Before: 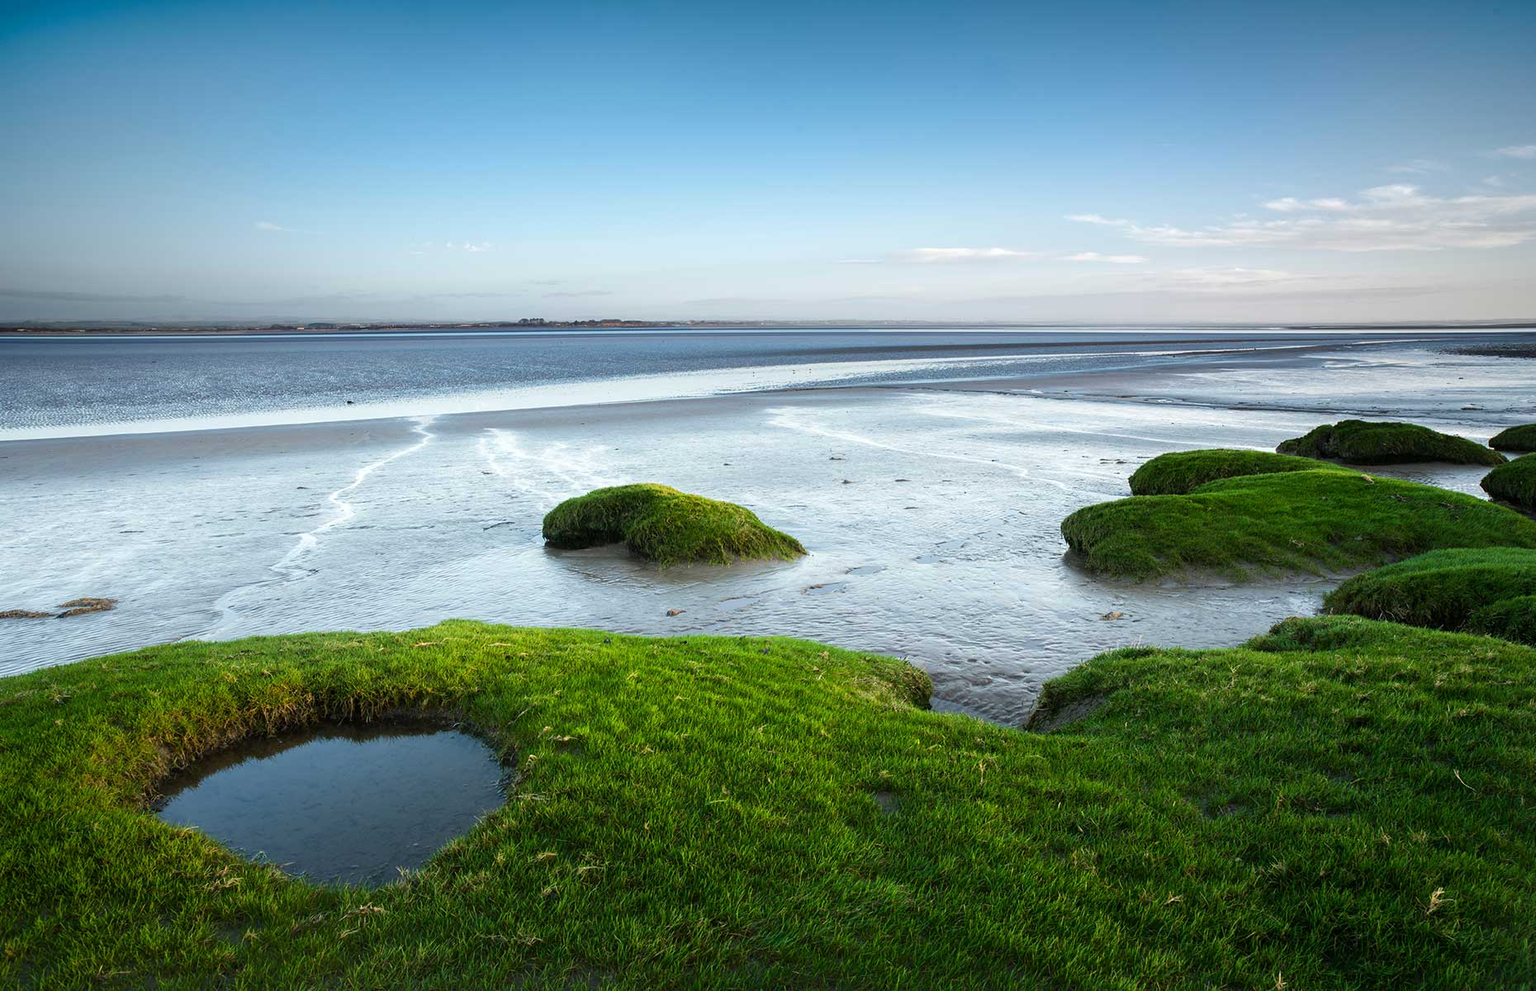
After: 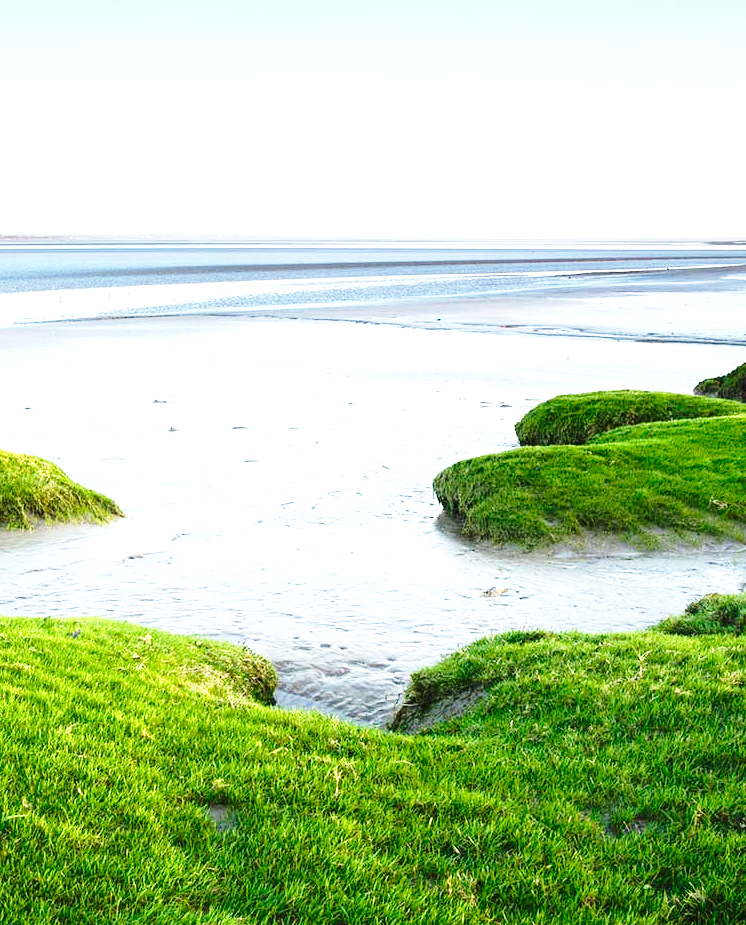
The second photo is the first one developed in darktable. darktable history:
exposure: black level correction 0, exposure 1.097 EV, compensate highlight preservation false
base curve: curves: ch0 [(0, 0) (0.028, 0.03) (0.121, 0.232) (0.46, 0.748) (0.859, 0.968) (1, 1)], preserve colors none
crop: left 45.853%, top 12.903%, right 14.014%, bottom 9.935%
